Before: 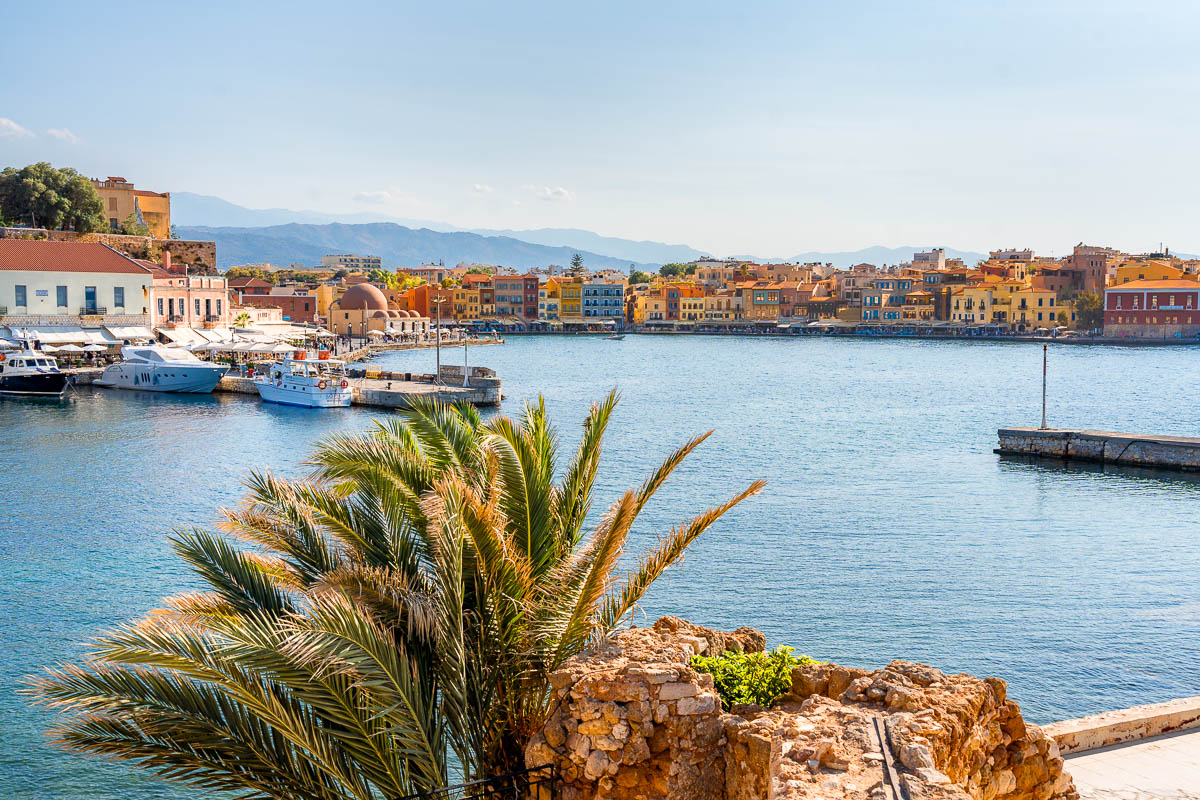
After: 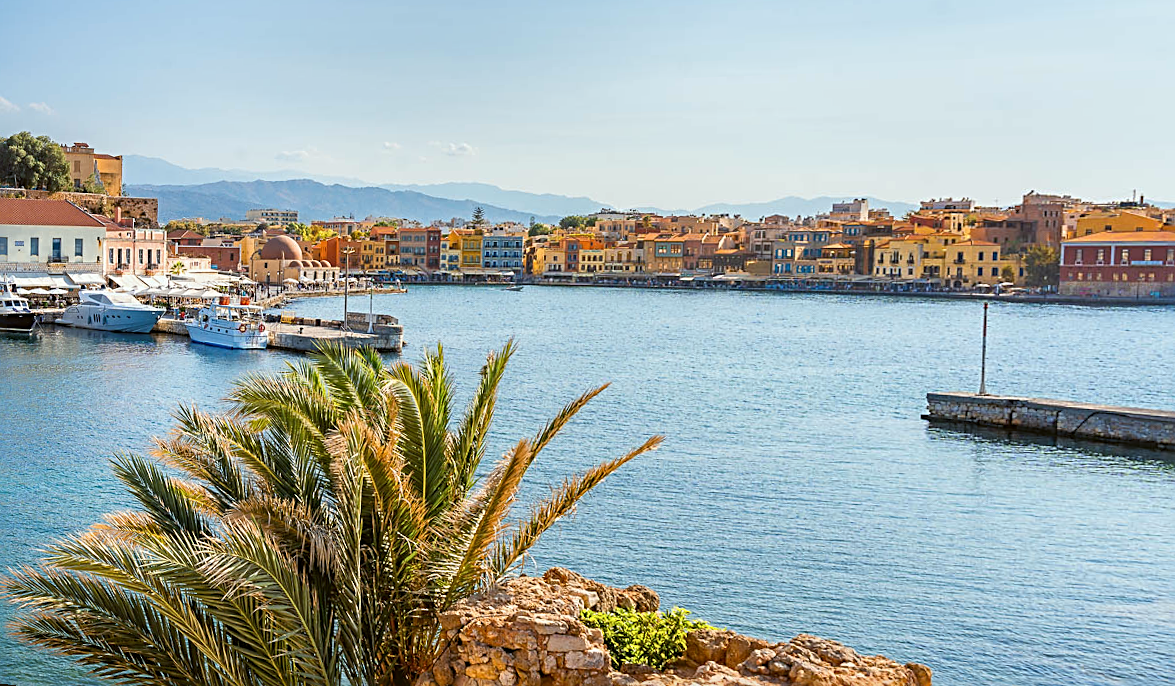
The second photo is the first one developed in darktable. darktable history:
rotate and perspective: rotation 1.69°, lens shift (vertical) -0.023, lens shift (horizontal) -0.291, crop left 0.025, crop right 0.988, crop top 0.092, crop bottom 0.842
sharpen: radius 2.767
color balance: lift [1.004, 1.002, 1.002, 0.998], gamma [1, 1.007, 1.002, 0.993], gain [1, 0.977, 1.013, 1.023], contrast -3.64%
